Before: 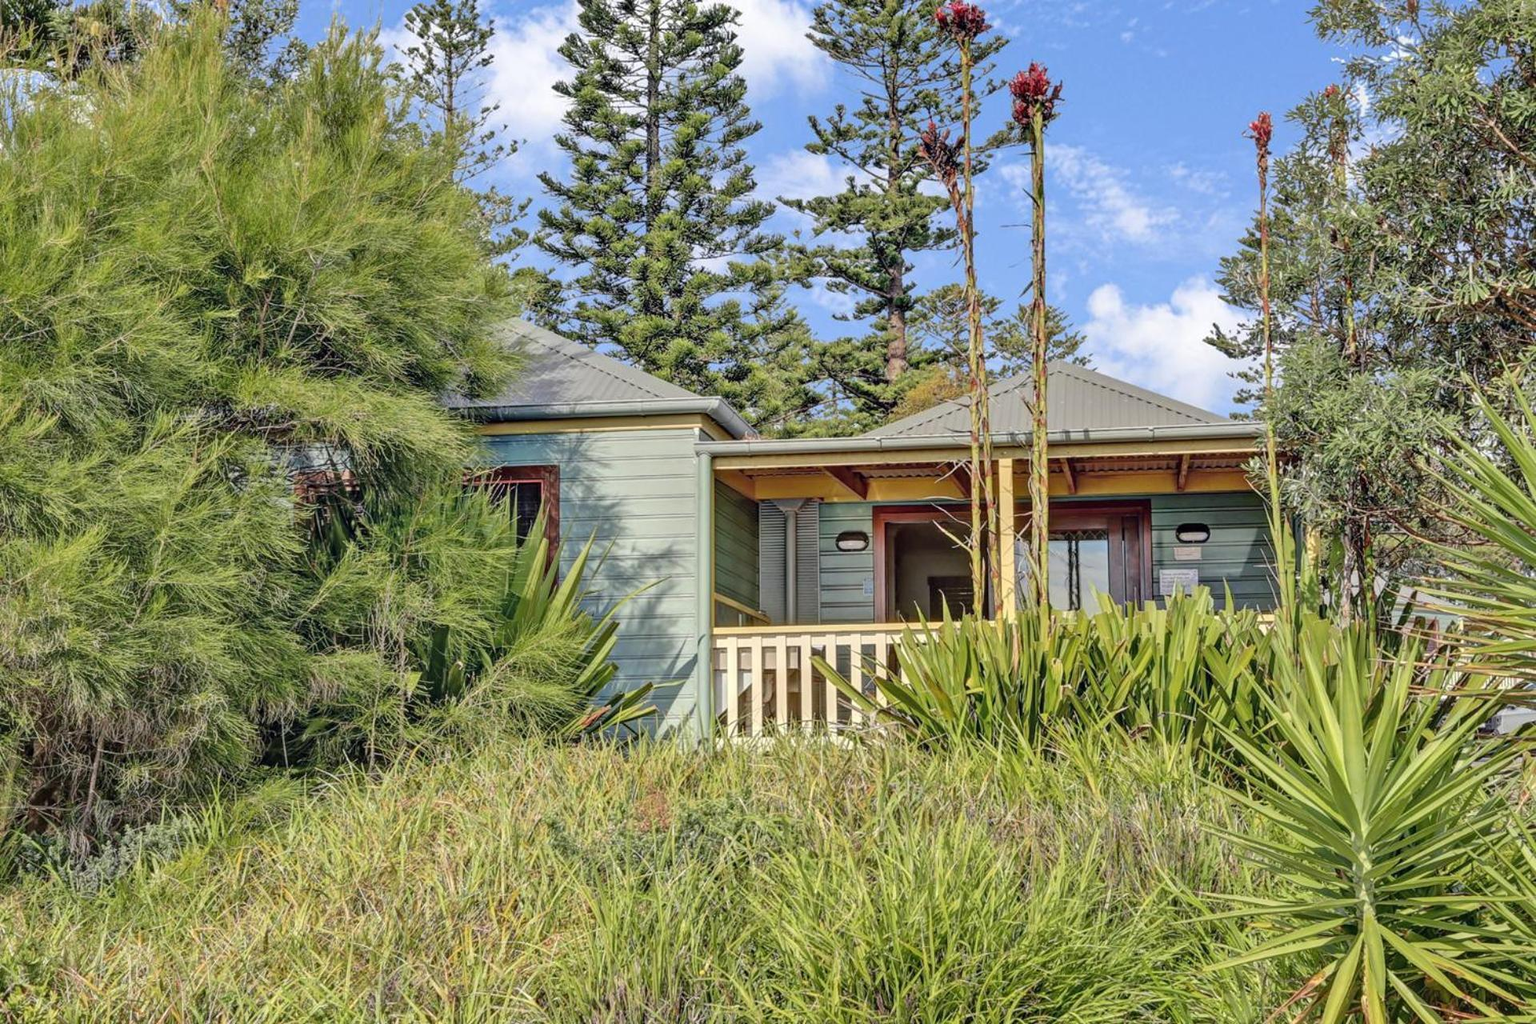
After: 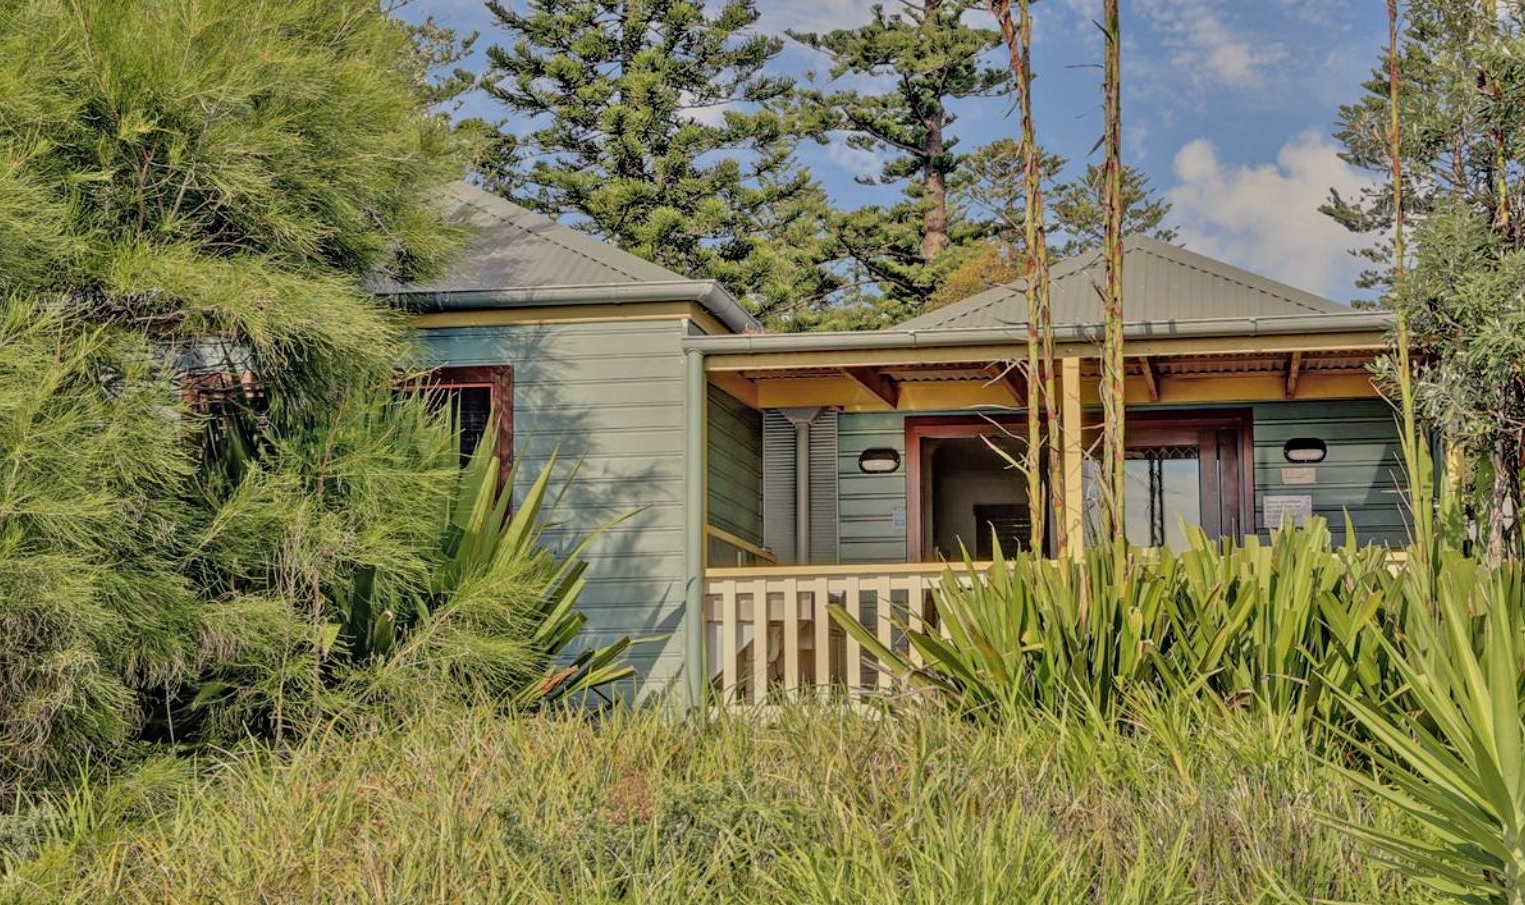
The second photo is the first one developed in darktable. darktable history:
crop: left 9.712%, top 16.928%, right 10.845%, bottom 12.332%
exposure: exposure -1.468 EV, compensate highlight preservation false
tone equalizer: -7 EV 0.15 EV, -6 EV 0.6 EV, -5 EV 1.15 EV, -4 EV 1.33 EV, -3 EV 1.15 EV, -2 EV 0.6 EV, -1 EV 0.15 EV, mask exposure compensation -0.5 EV
white balance: red 1.045, blue 0.932
